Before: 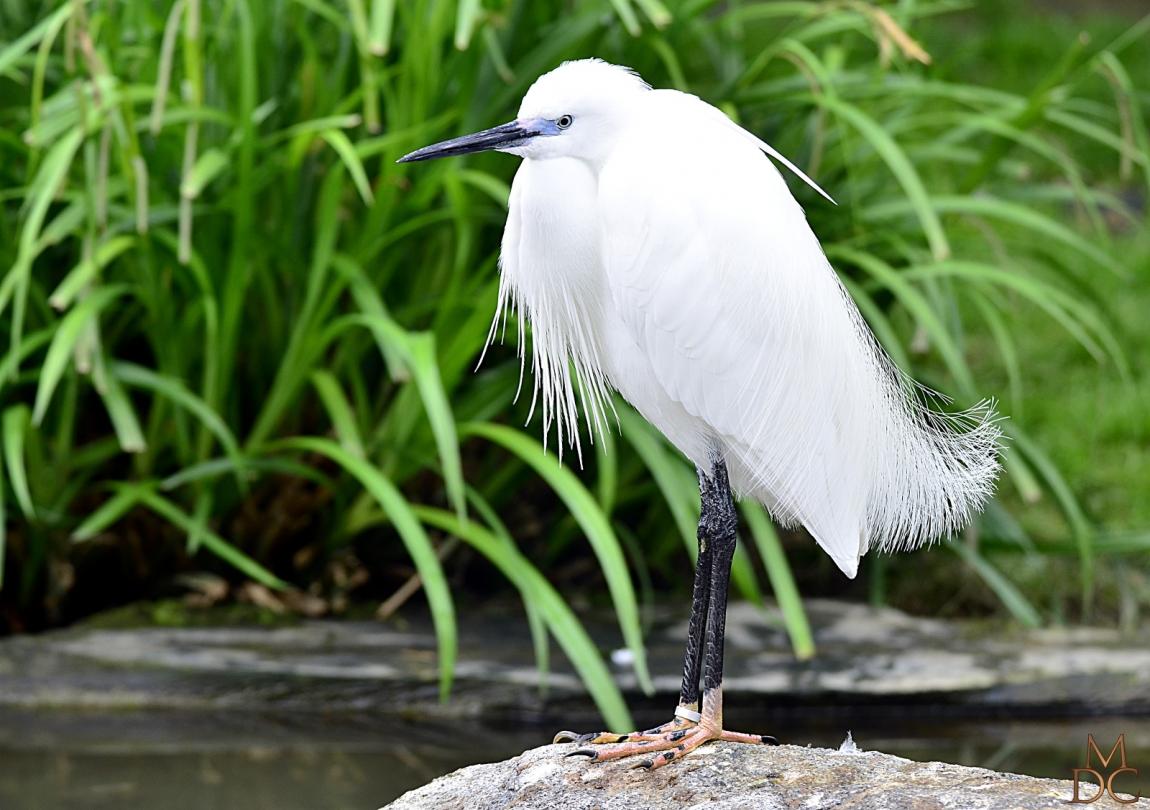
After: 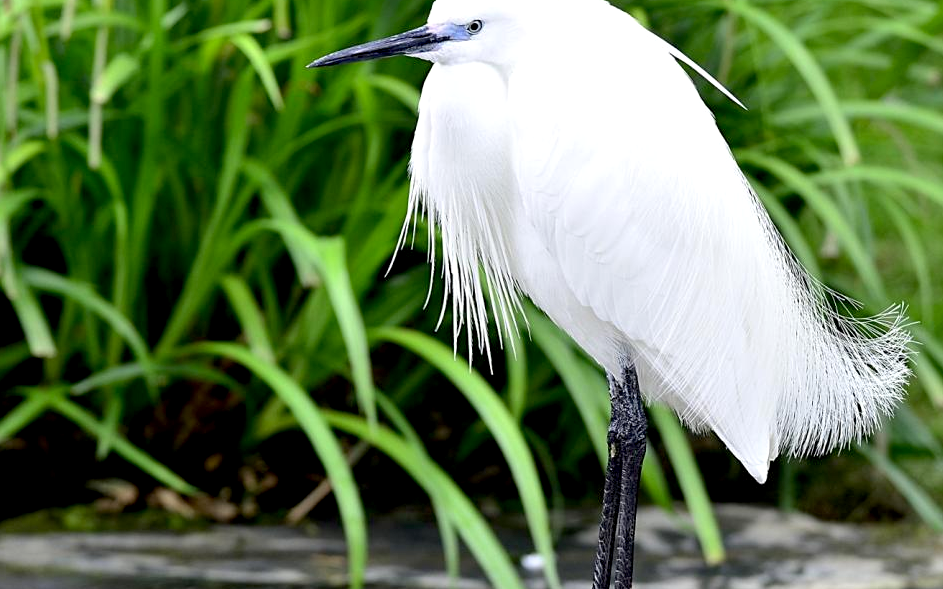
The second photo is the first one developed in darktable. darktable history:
crop: left 7.856%, top 11.836%, right 10.12%, bottom 15.387%
exposure: black level correction 0.007, exposure 0.159 EV, compensate highlight preservation false
